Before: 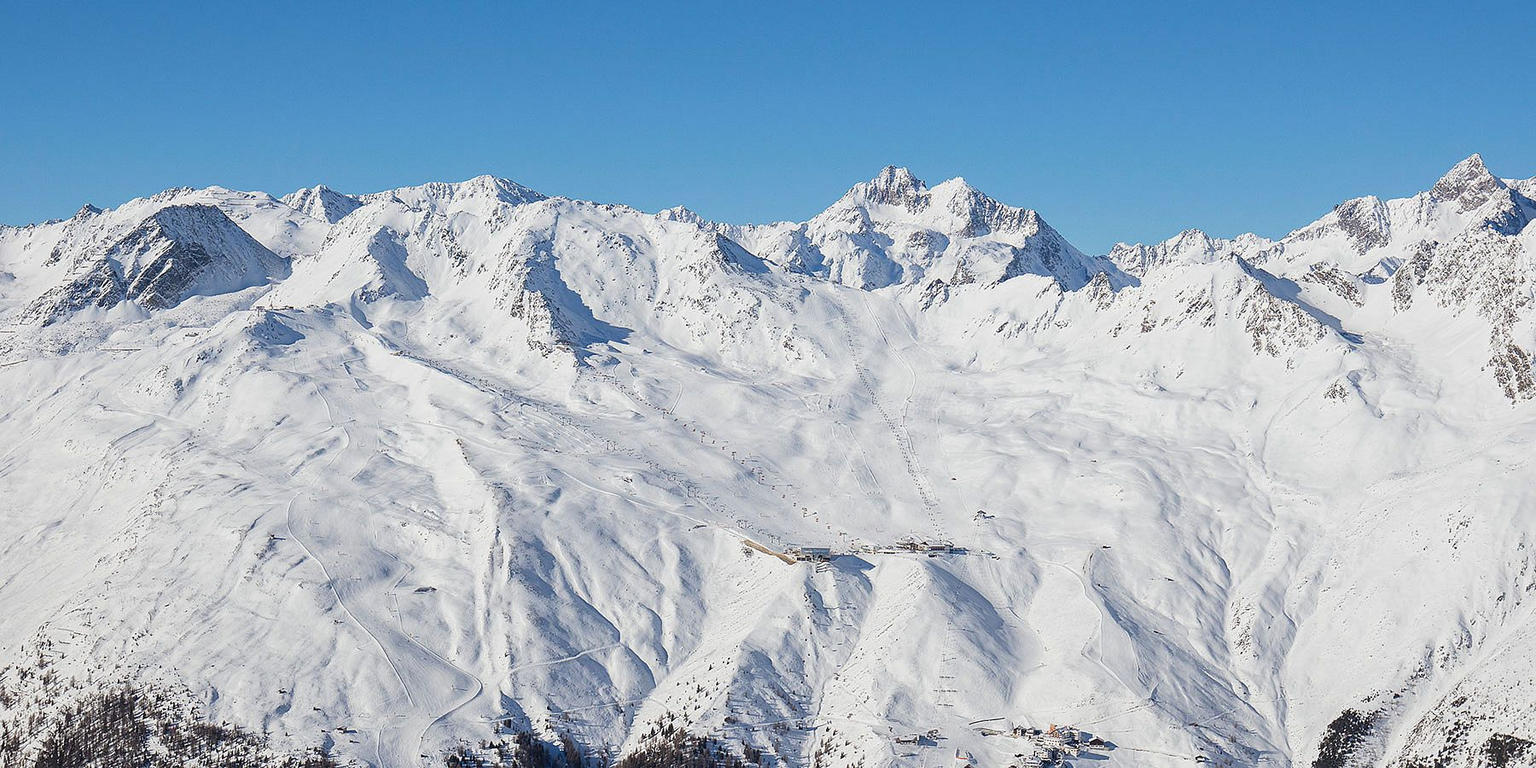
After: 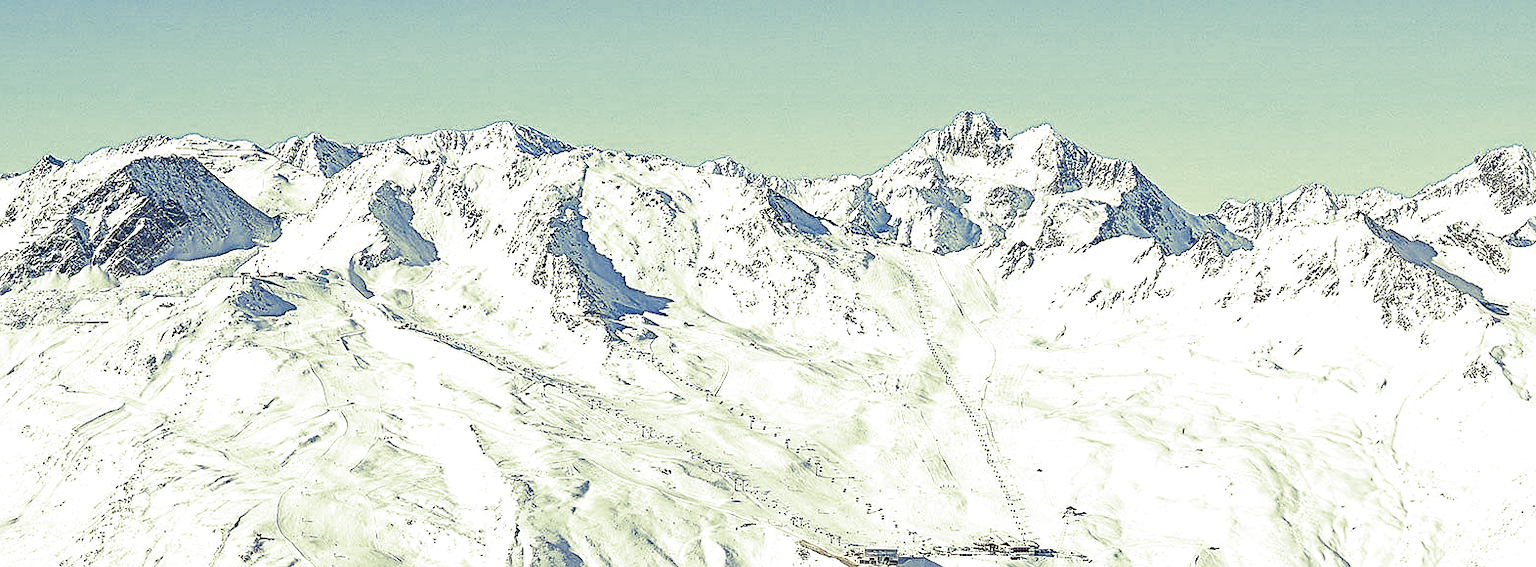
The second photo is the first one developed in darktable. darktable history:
exposure: exposure 0.6 EV, compensate highlight preservation false
sharpen: radius 2.676, amount 0.669
split-toning: shadows › hue 290.82°, shadows › saturation 0.34, highlights › saturation 0.38, balance 0, compress 50%
crop: left 3.015%, top 8.969%, right 9.647%, bottom 26.457%
color balance: input saturation 100.43%, contrast fulcrum 14.22%, output saturation 70.41%
color balance rgb: perceptual saturation grading › global saturation 25%, global vibrance 20%
